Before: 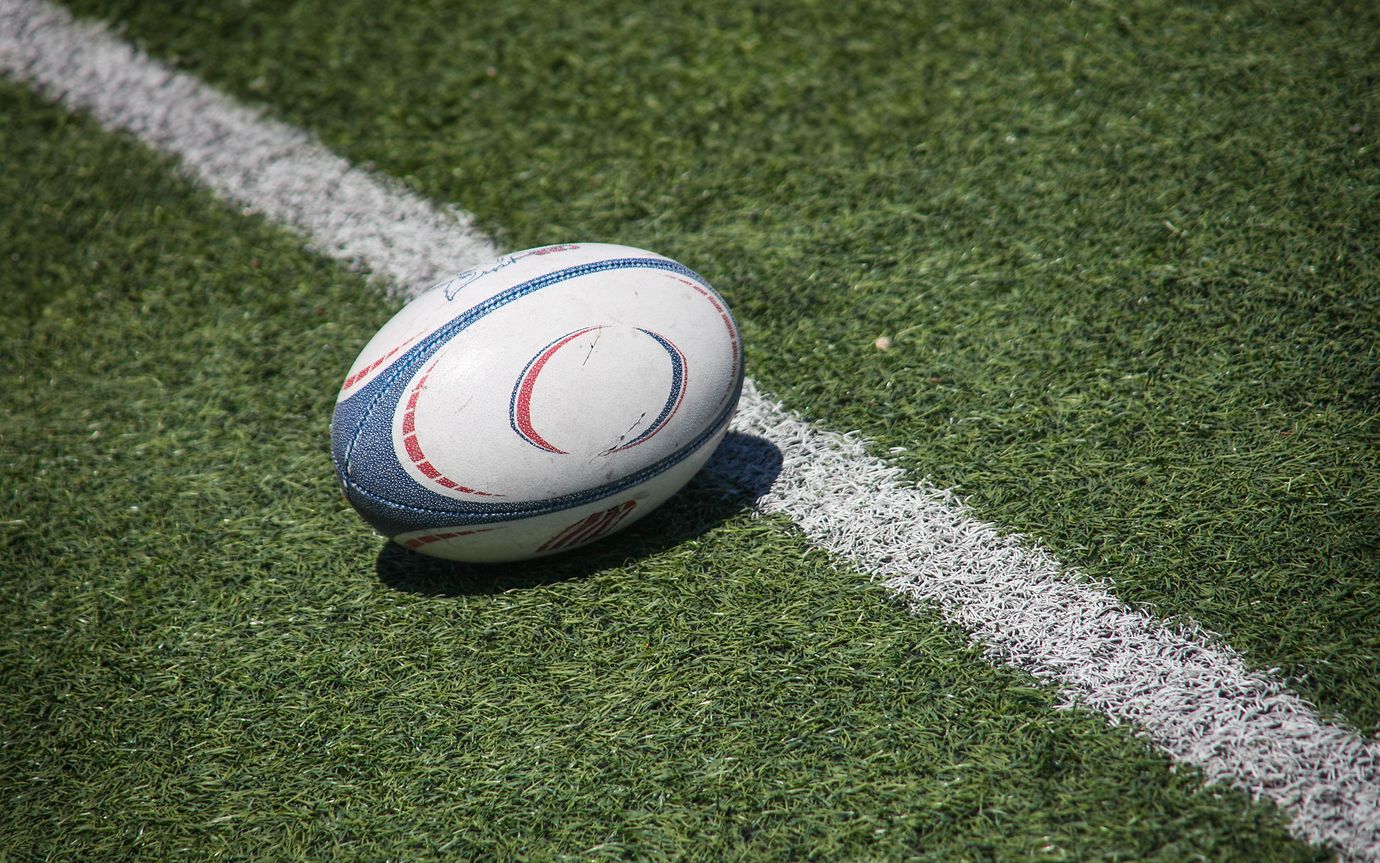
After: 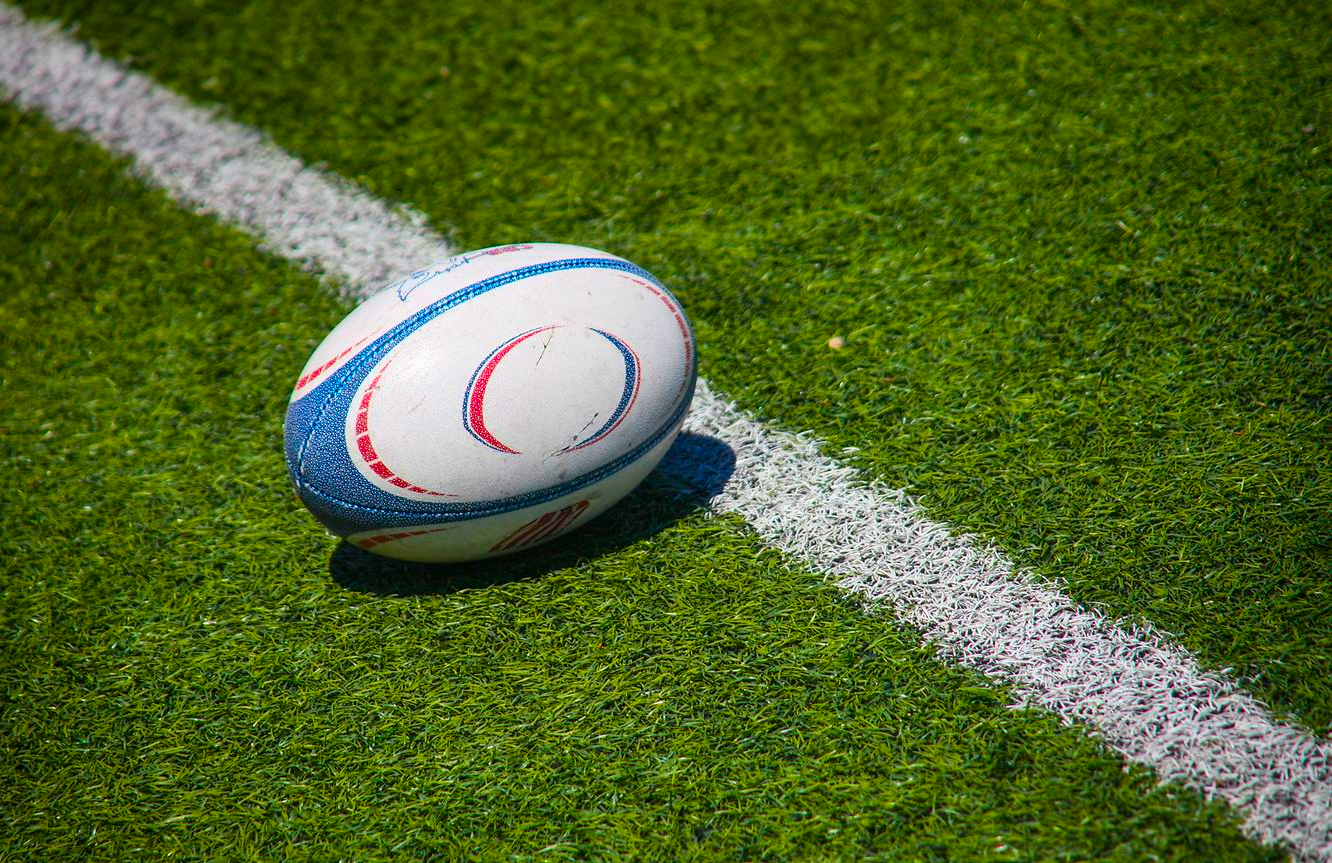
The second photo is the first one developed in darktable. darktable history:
shadows and highlights: radius 330.82, shadows 54.66, highlights -99.65, compress 94.26%, soften with gaussian
color balance rgb: linear chroma grading › global chroma 9.125%, perceptual saturation grading › global saturation 34.283%, global vibrance 59.966%
crop and rotate: left 3.408%
